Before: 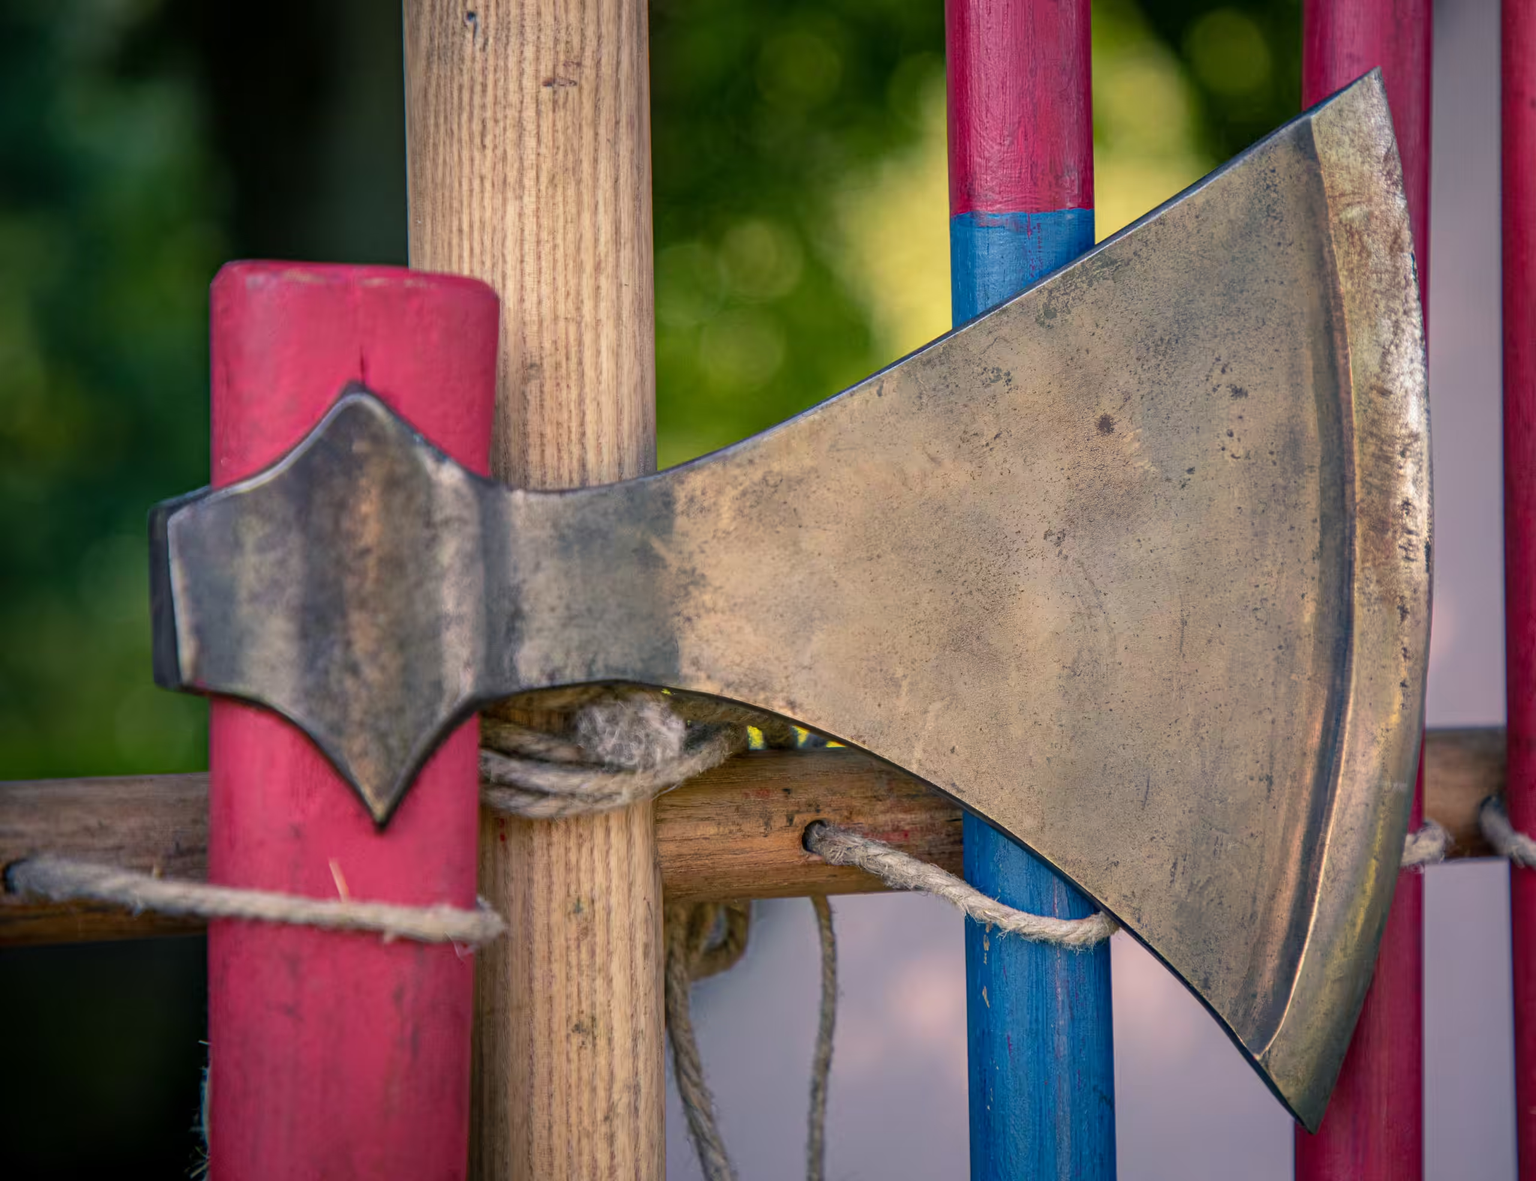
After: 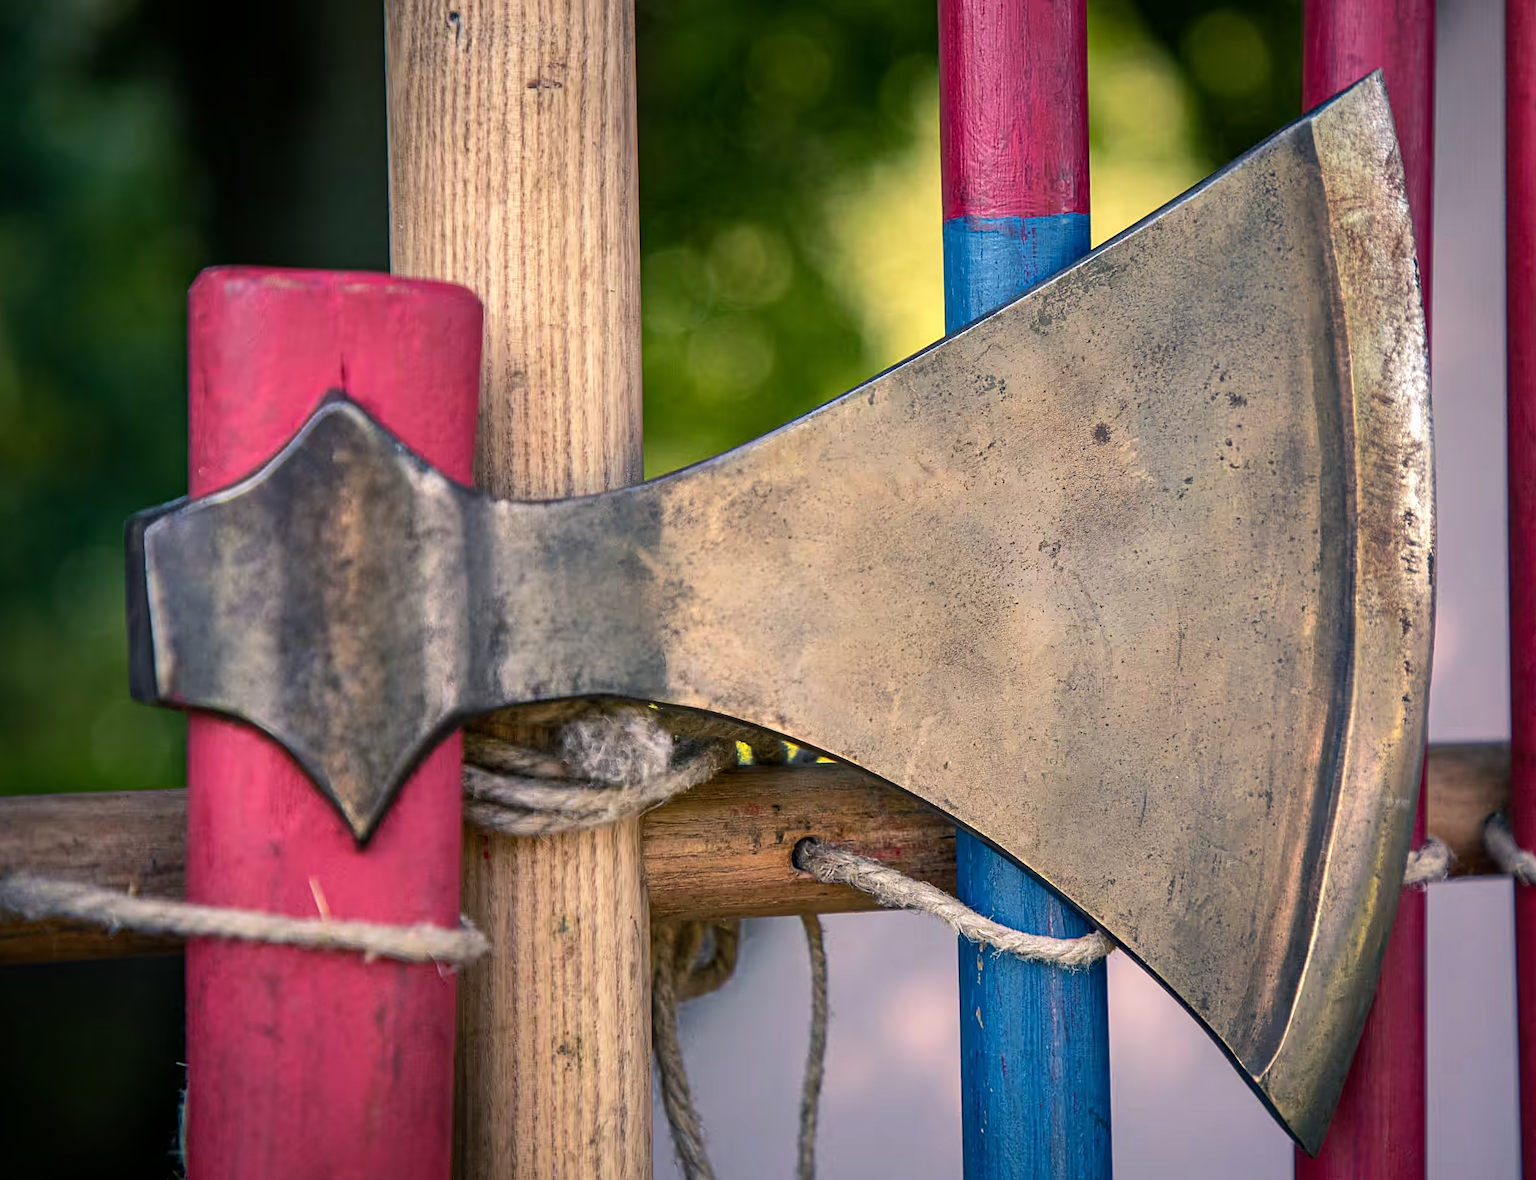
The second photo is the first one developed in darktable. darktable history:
sharpen: on, module defaults
crop: left 1.743%, right 0.268%, bottom 2.011%
tone equalizer: -8 EV -0.417 EV, -7 EV -0.389 EV, -6 EV -0.333 EV, -5 EV -0.222 EV, -3 EV 0.222 EV, -2 EV 0.333 EV, -1 EV 0.389 EV, +0 EV 0.417 EV, edges refinement/feathering 500, mask exposure compensation -1.57 EV, preserve details no
